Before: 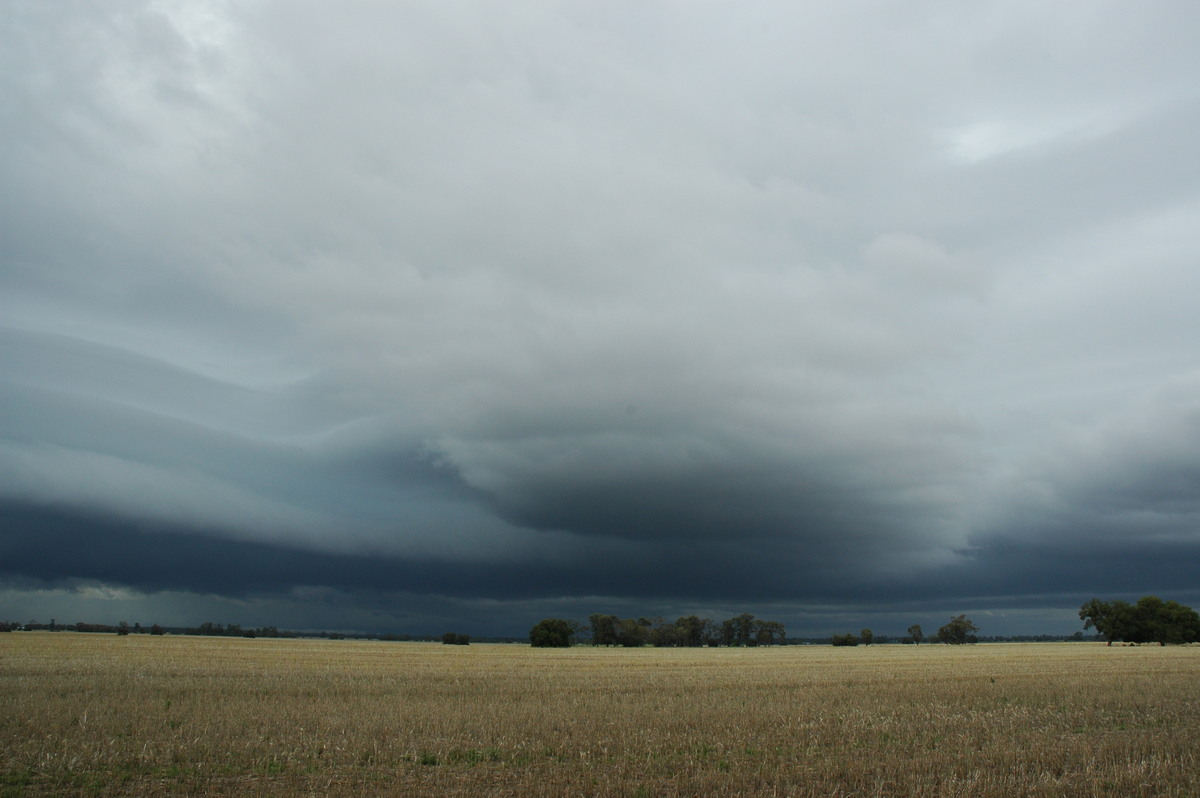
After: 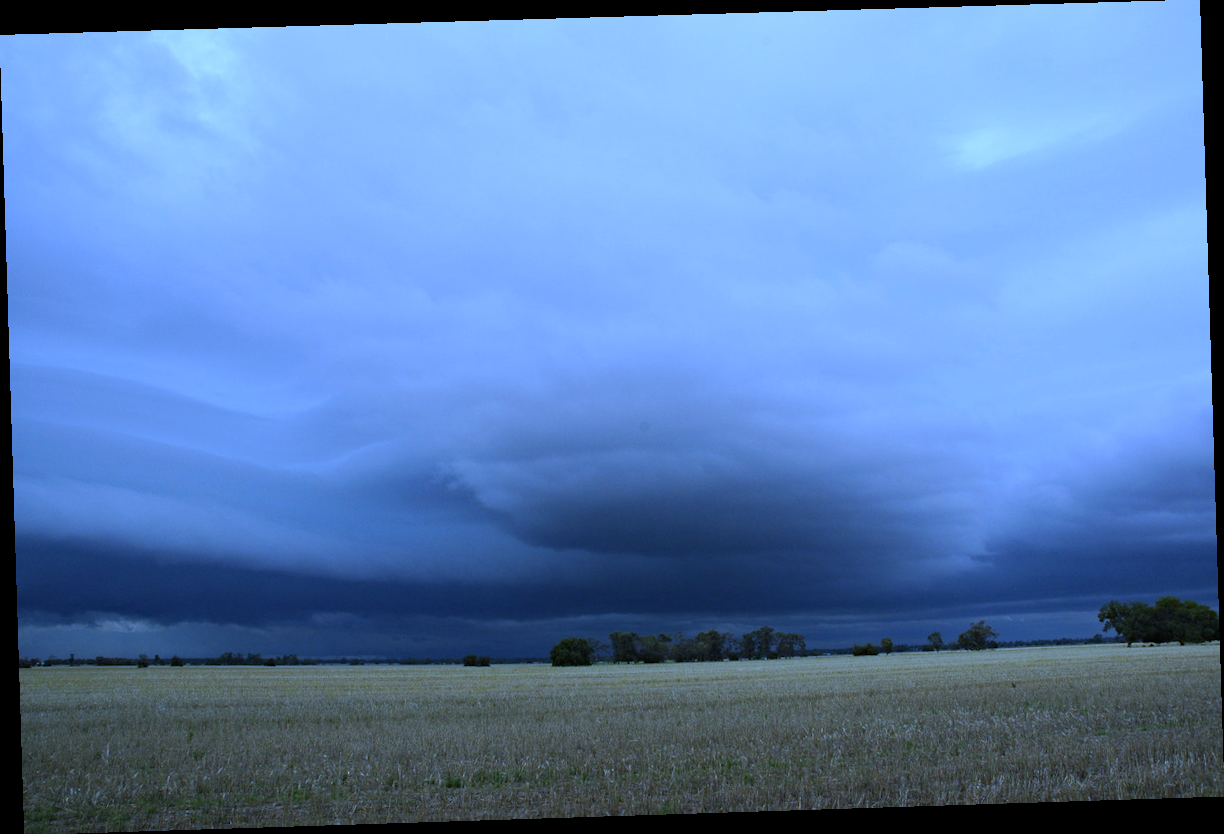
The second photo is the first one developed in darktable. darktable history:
haze removal: adaptive false
white balance: red 0.766, blue 1.537
rotate and perspective: rotation -1.77°, lens shift (horizontal) 0.004, automatic cropping off
